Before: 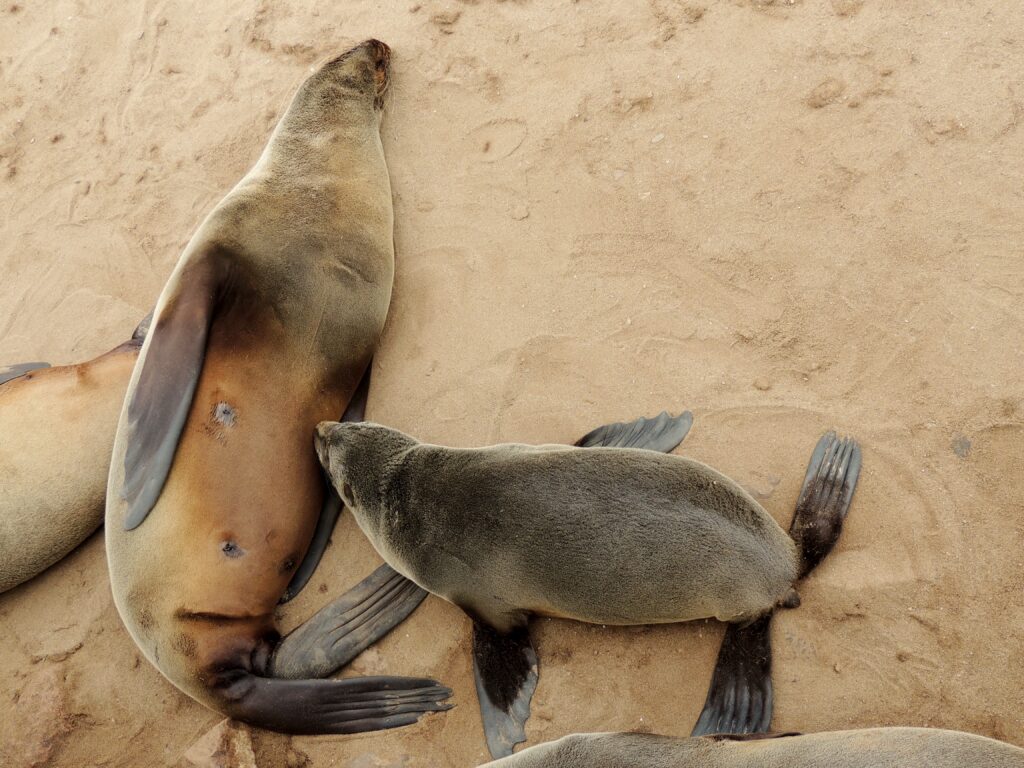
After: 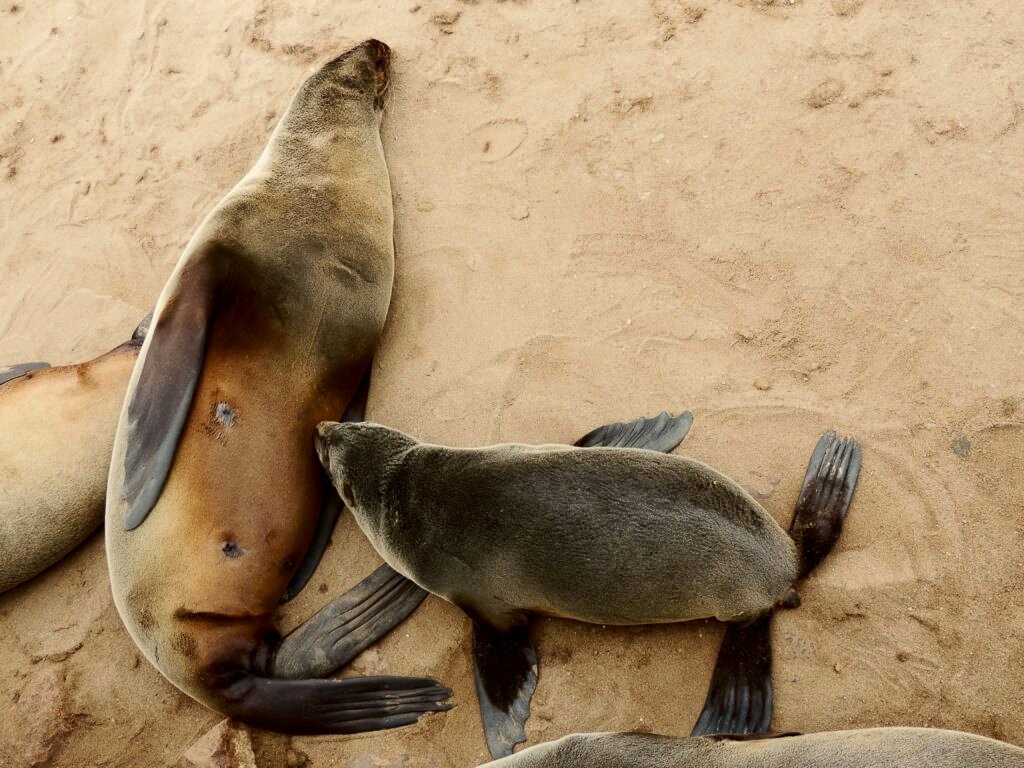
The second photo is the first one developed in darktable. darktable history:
contrast brightness saturation: contrast 0.202, brightness -0.103, saturation 0.1
